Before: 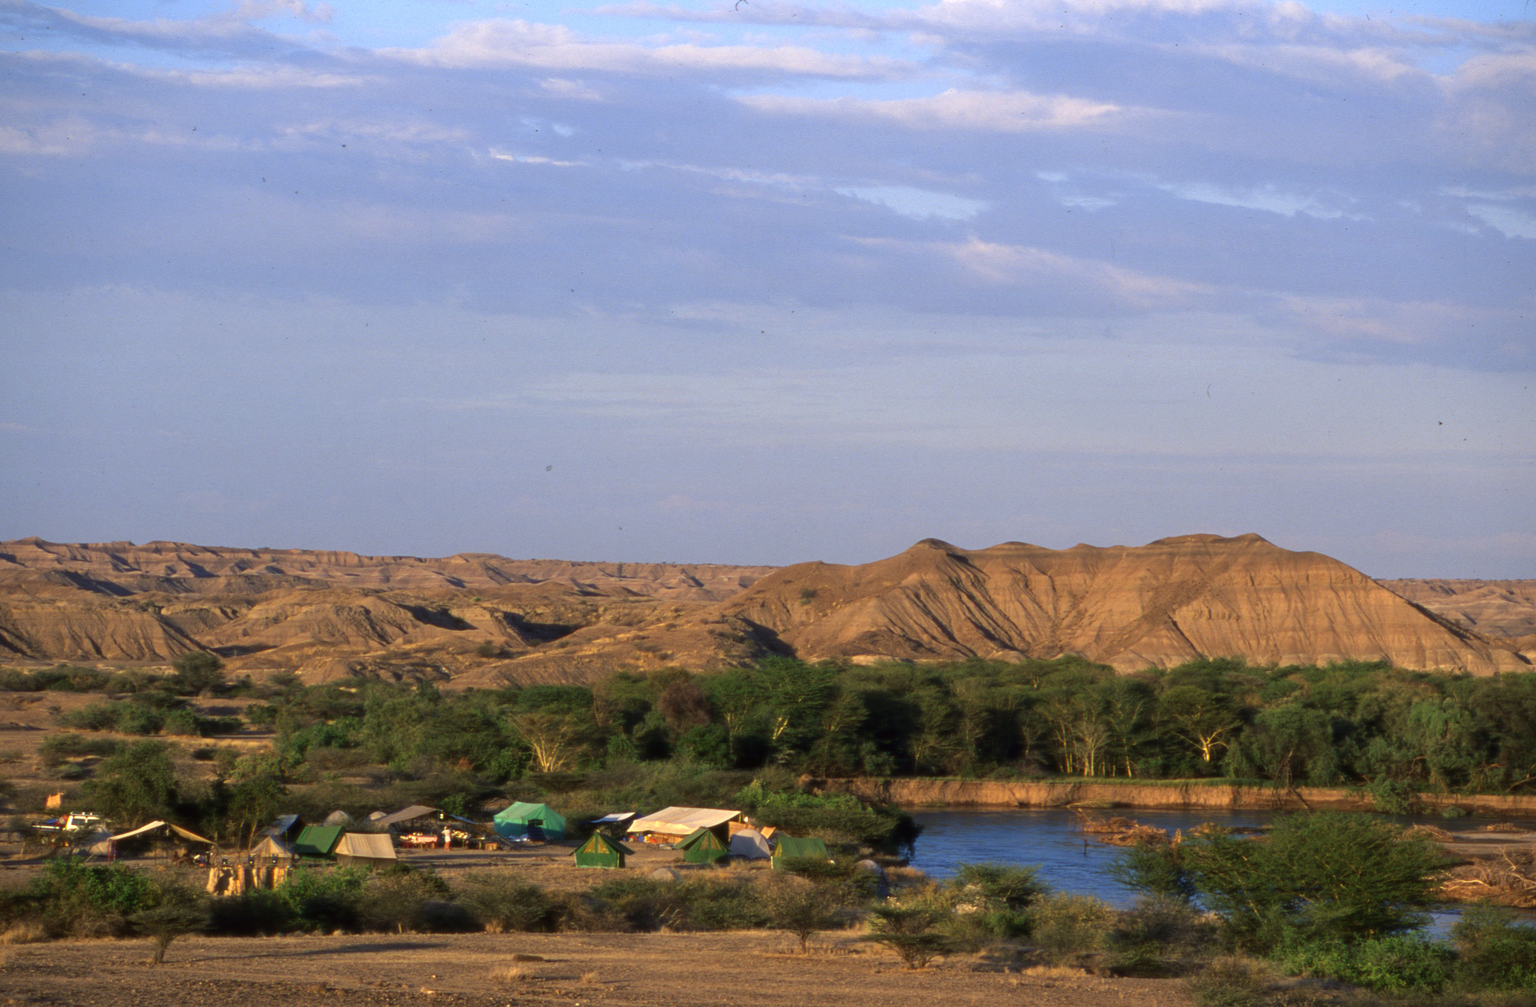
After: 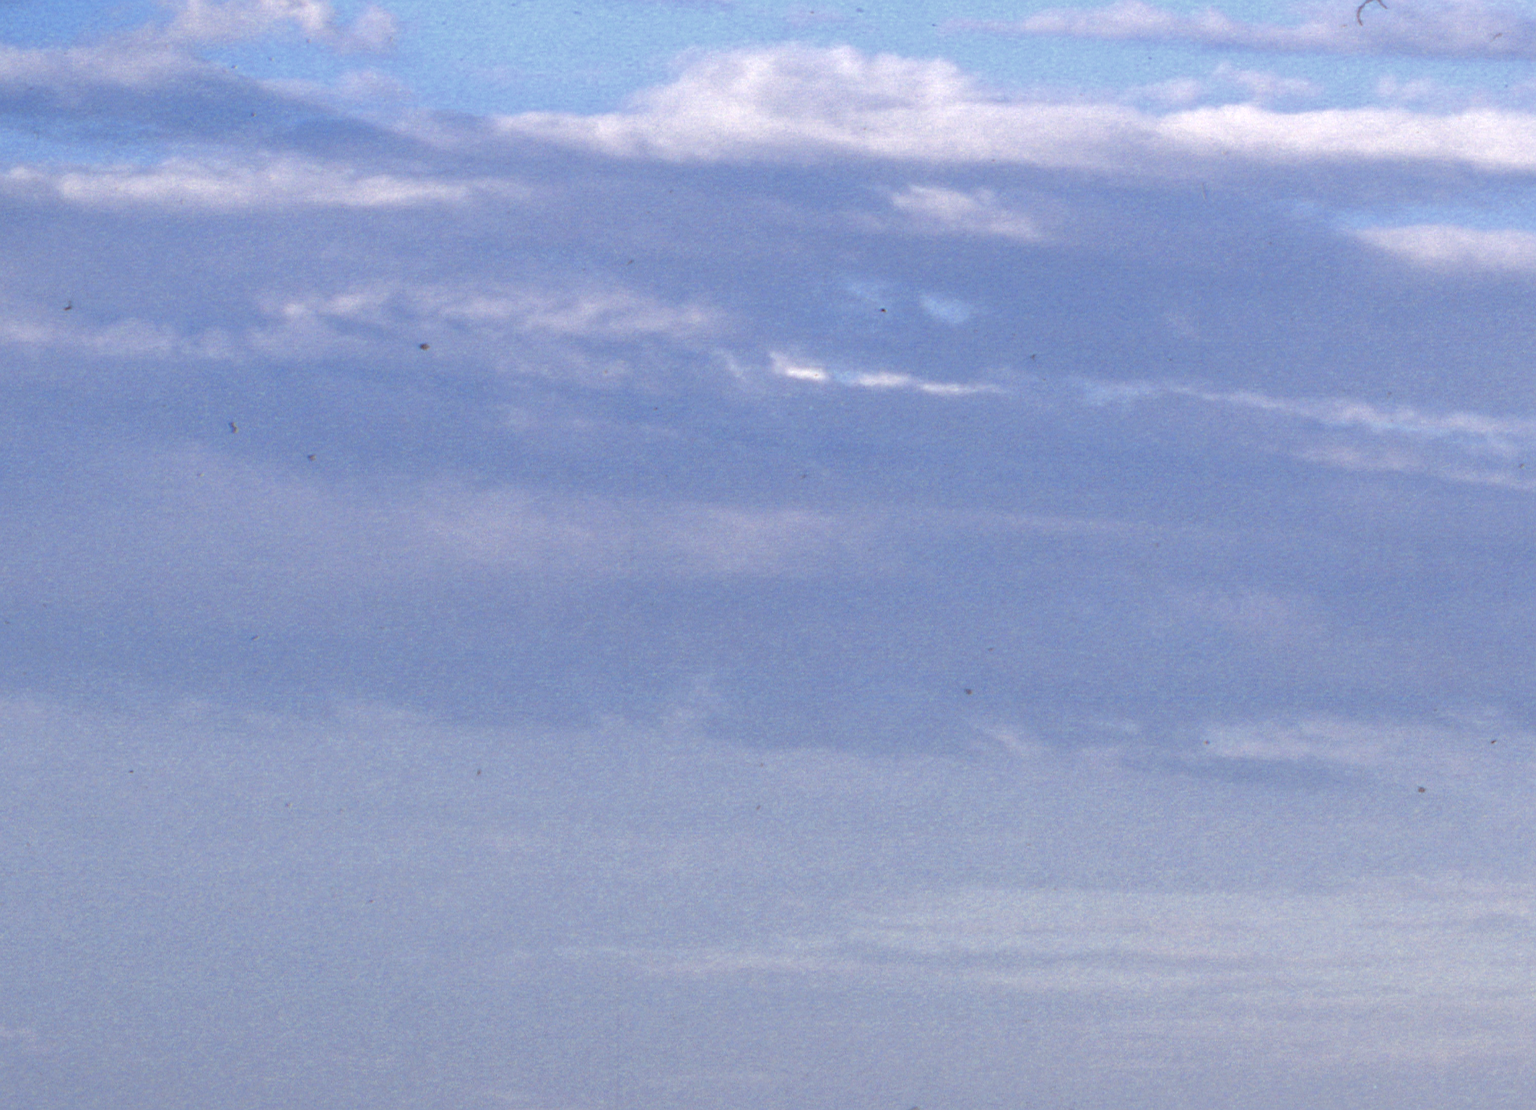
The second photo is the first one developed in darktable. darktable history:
sharpen: radius 1.4, amount 1.25, threshold 0.7
contrast brightness saturation: contrast 0.07, brightness 0.08, saturation 0.18
local contrast: detail 150%
color zones: curves: ch0 [(0, 0.5) (0.125, 0.4) (0.25, 0.5) (0.375, 0.4) (0.5, 0.4) (0.625, 0.35) (0.75, 0.35) (0.875, 0.5)]; ch1 [(0, 0.35) (0.125, 0.45) (0.25, 0.35) (0.375, 0.35) (0.5, 0.35) (0.625, 0.35) (0.75, 0.45) (0.875, 0.35)]; ch2 [(0, 0.6) (0.125, 0.5) (0.25, 0.5) (0.375, 0.6) (0.5, 0.6) (0.625, 0.5) (0.75, 0.5) (0.875, 0.5)]
crop and rotate: left 10.817%, top 0.062%, right 47.194%, bottom 53.626%
tone equalizer: on, module defaults
